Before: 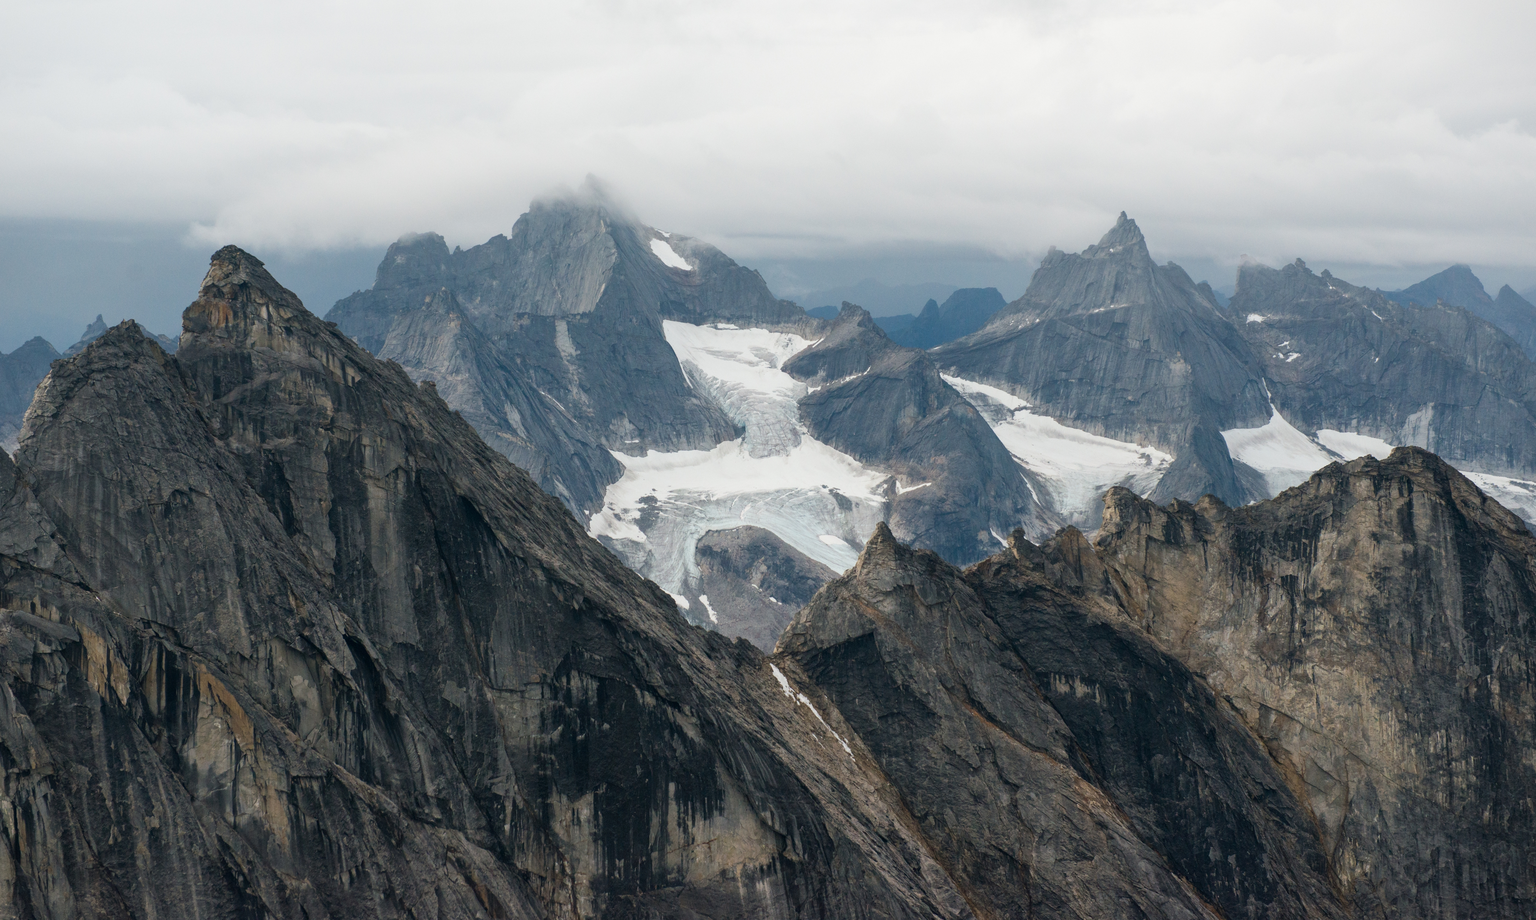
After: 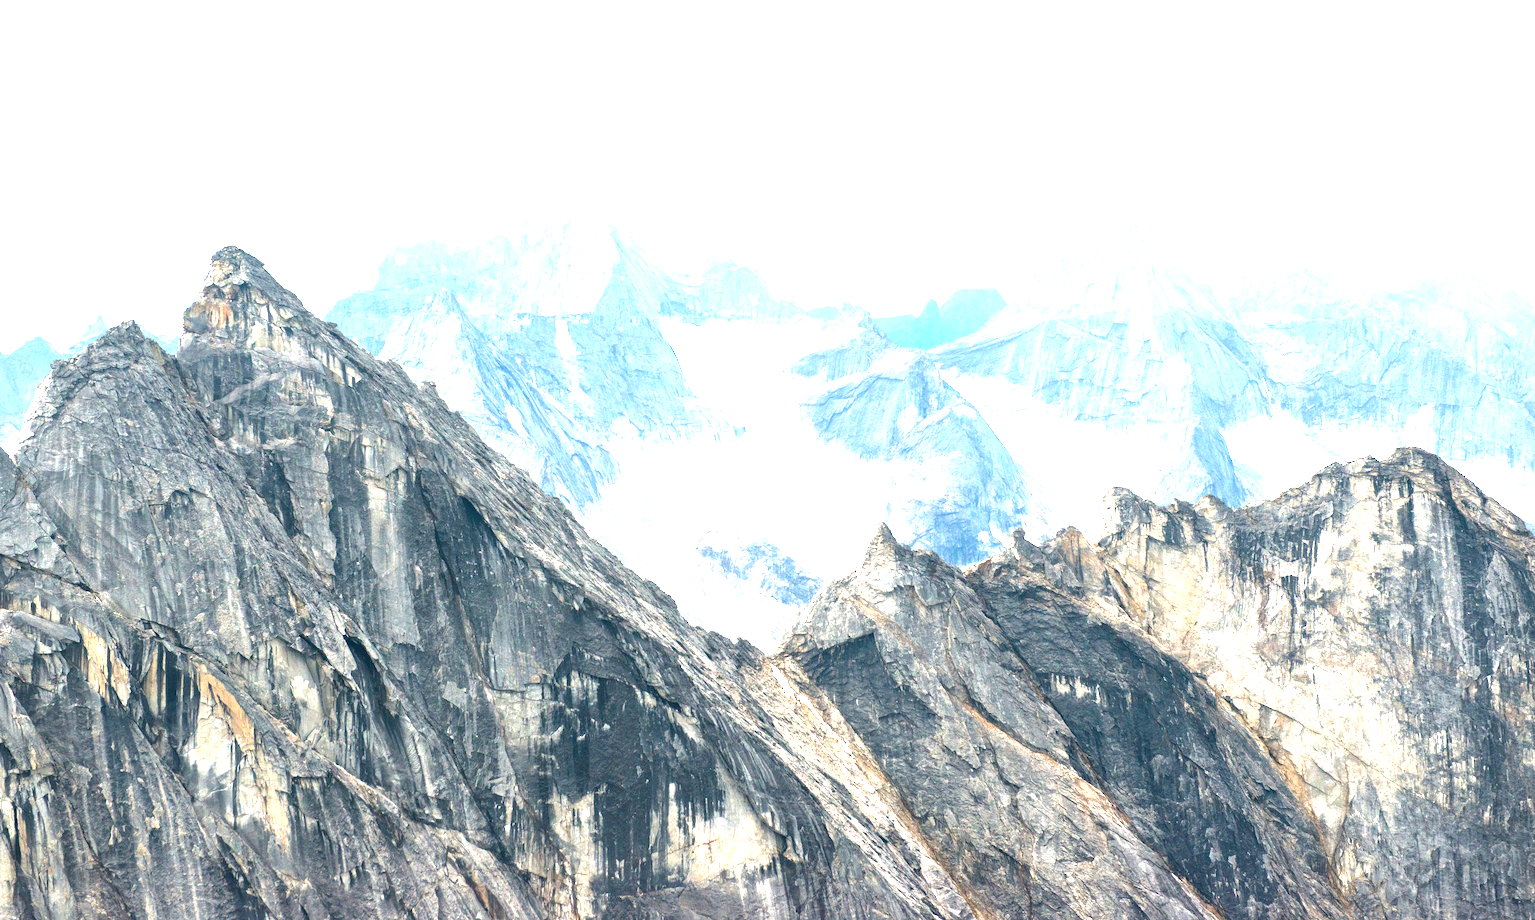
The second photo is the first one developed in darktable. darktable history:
base curve: preserve colors none
exposure: exposure 3 EV, compensate highlight preservation false
